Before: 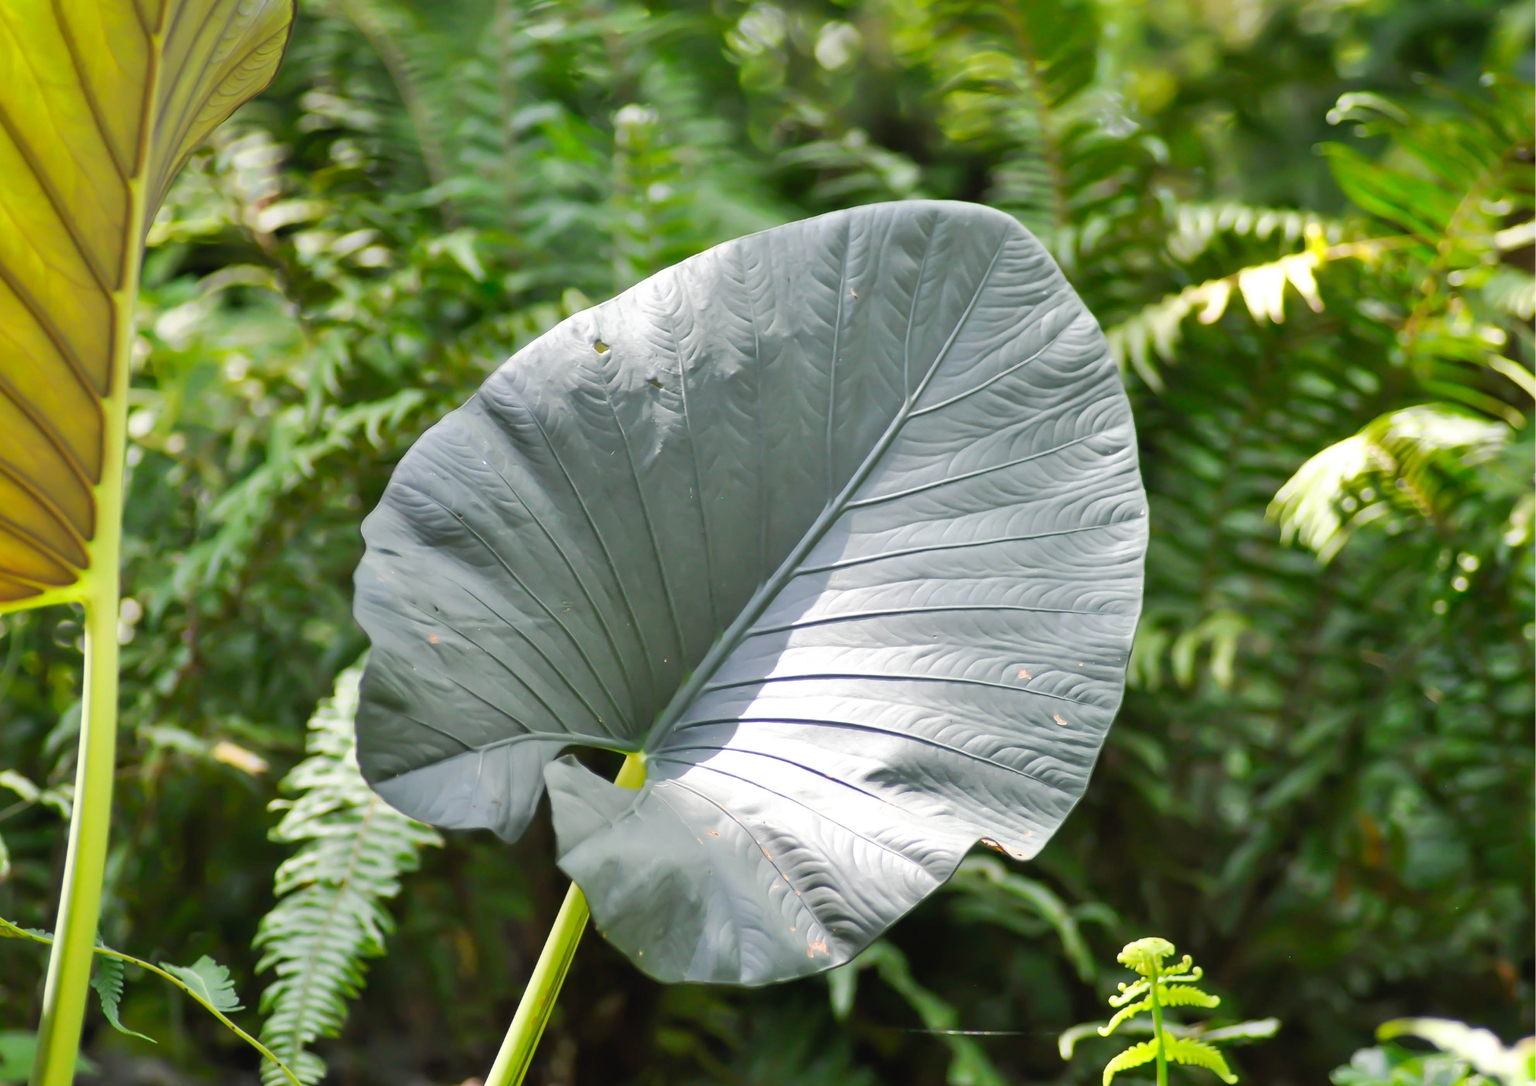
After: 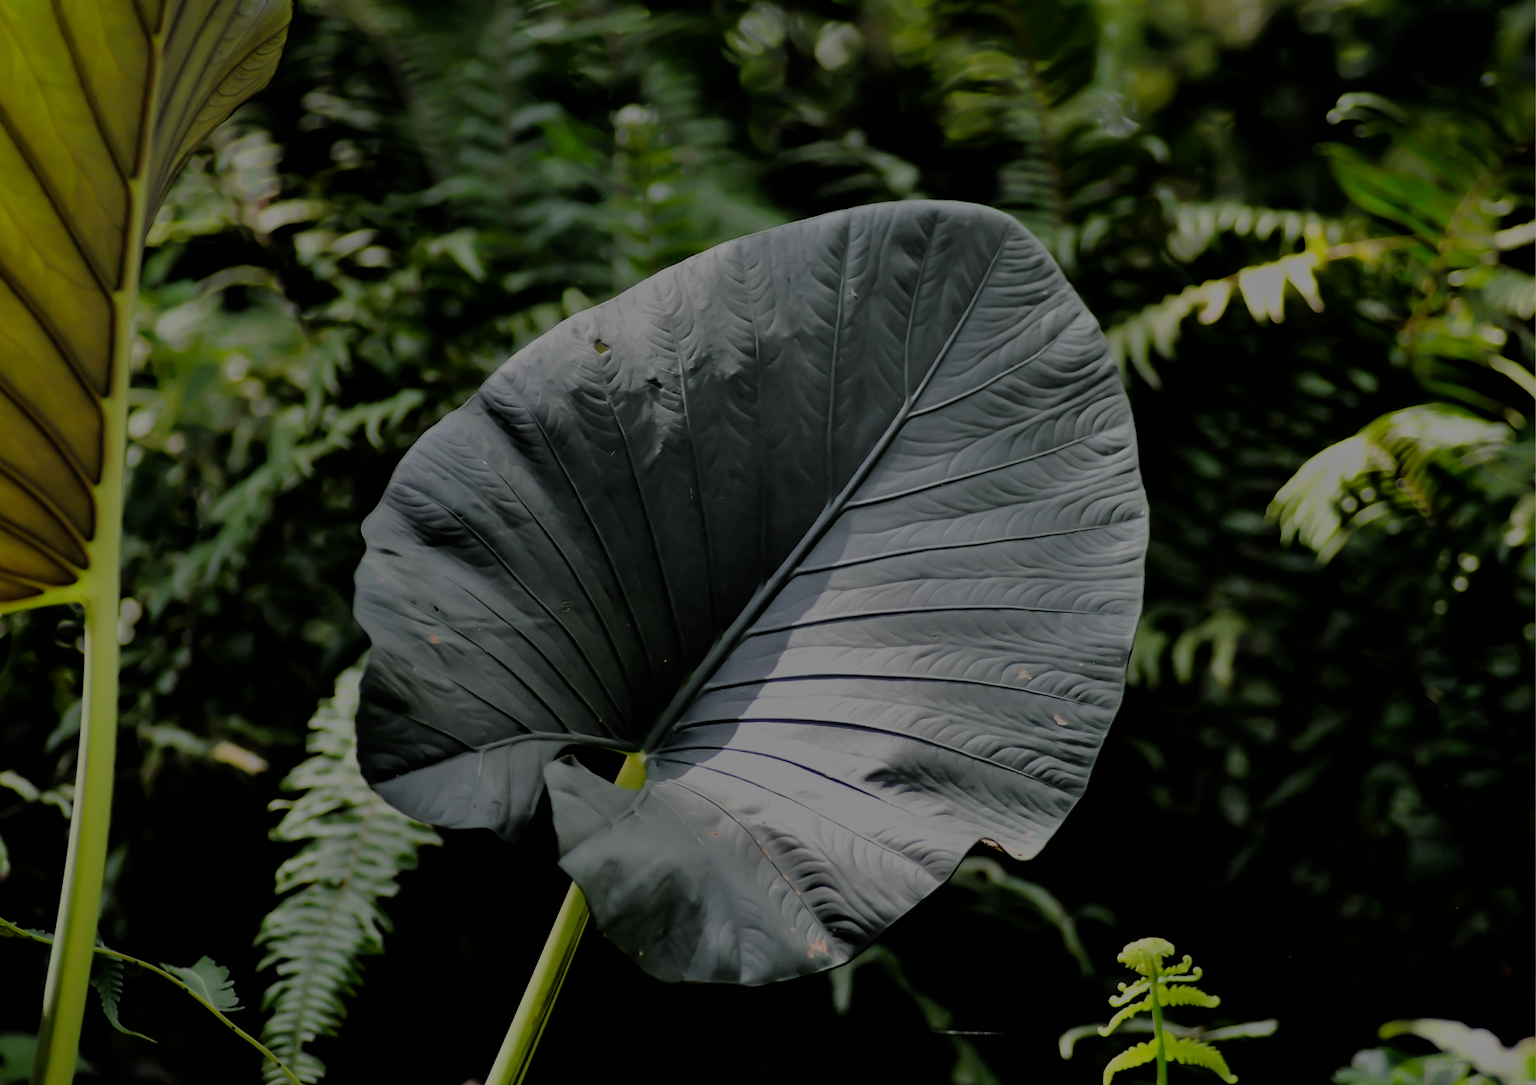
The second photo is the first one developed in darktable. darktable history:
tone equalizer: -8 EV -2 EV, -7 EV -2 EV, -6 EV -2 EV, -5 EV -2 EV, -4 EV -2 EV, -3 EV -2 EV, -2 EV -2 EV, -1 EV -1.63 EV, +0 EV -2 EV
filmic rgb: black relative exposure -4.14 EV, white relative exposure 5.1 EV, hardness 2.11, contrast 1.165
